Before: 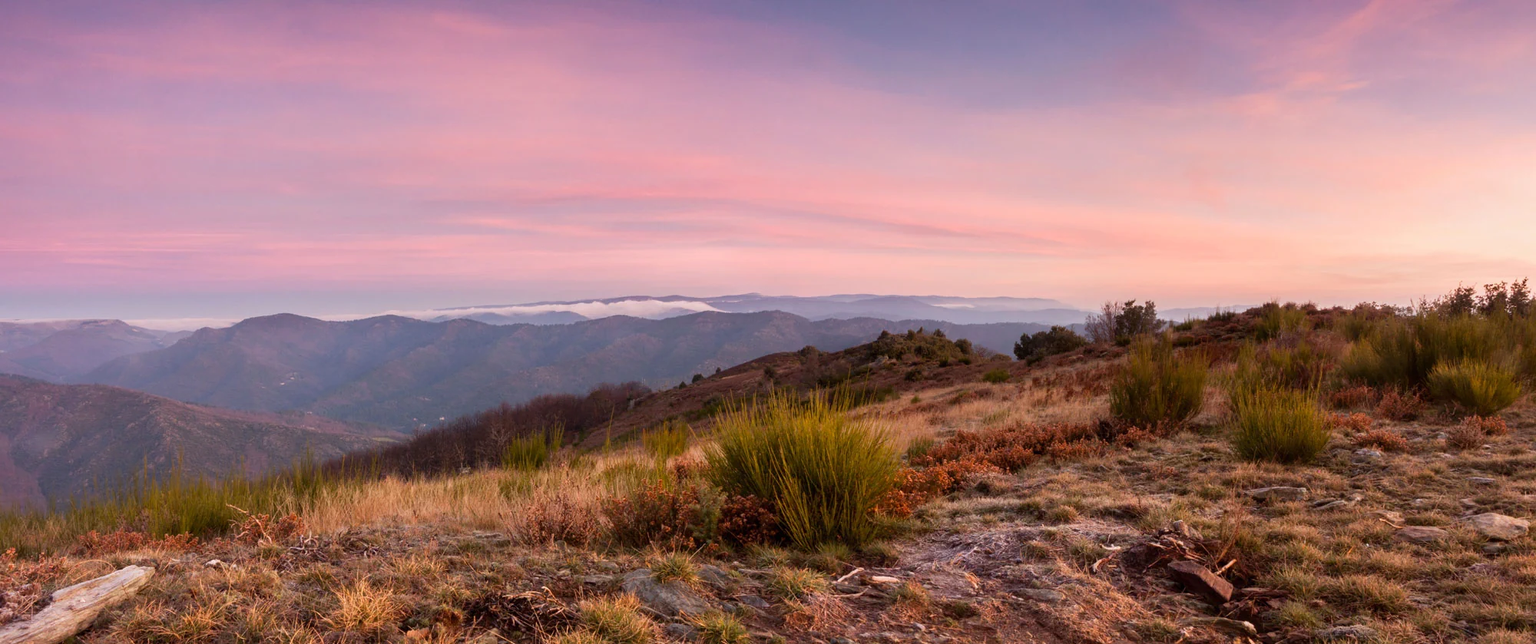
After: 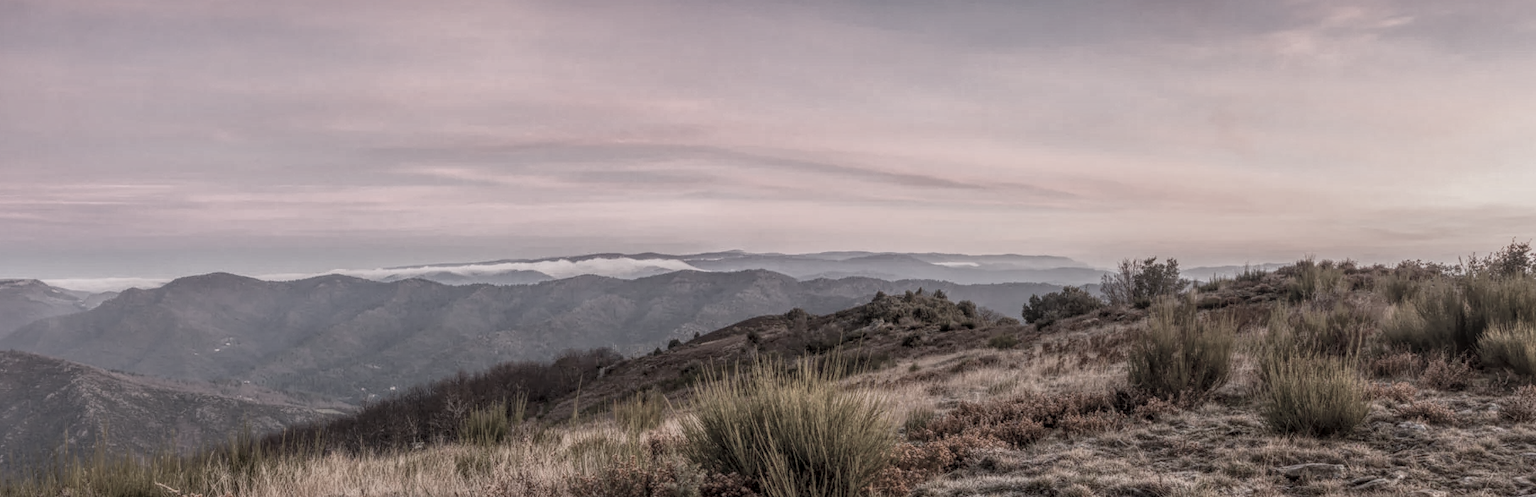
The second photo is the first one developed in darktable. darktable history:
color correction: saturation 0.3
crop: left 5.596%, top 10.314%, right 3.534%, bottom 19.395%
local contrast: highlights 20%, shadows 30%, detail 200%, midtone range 0.2
